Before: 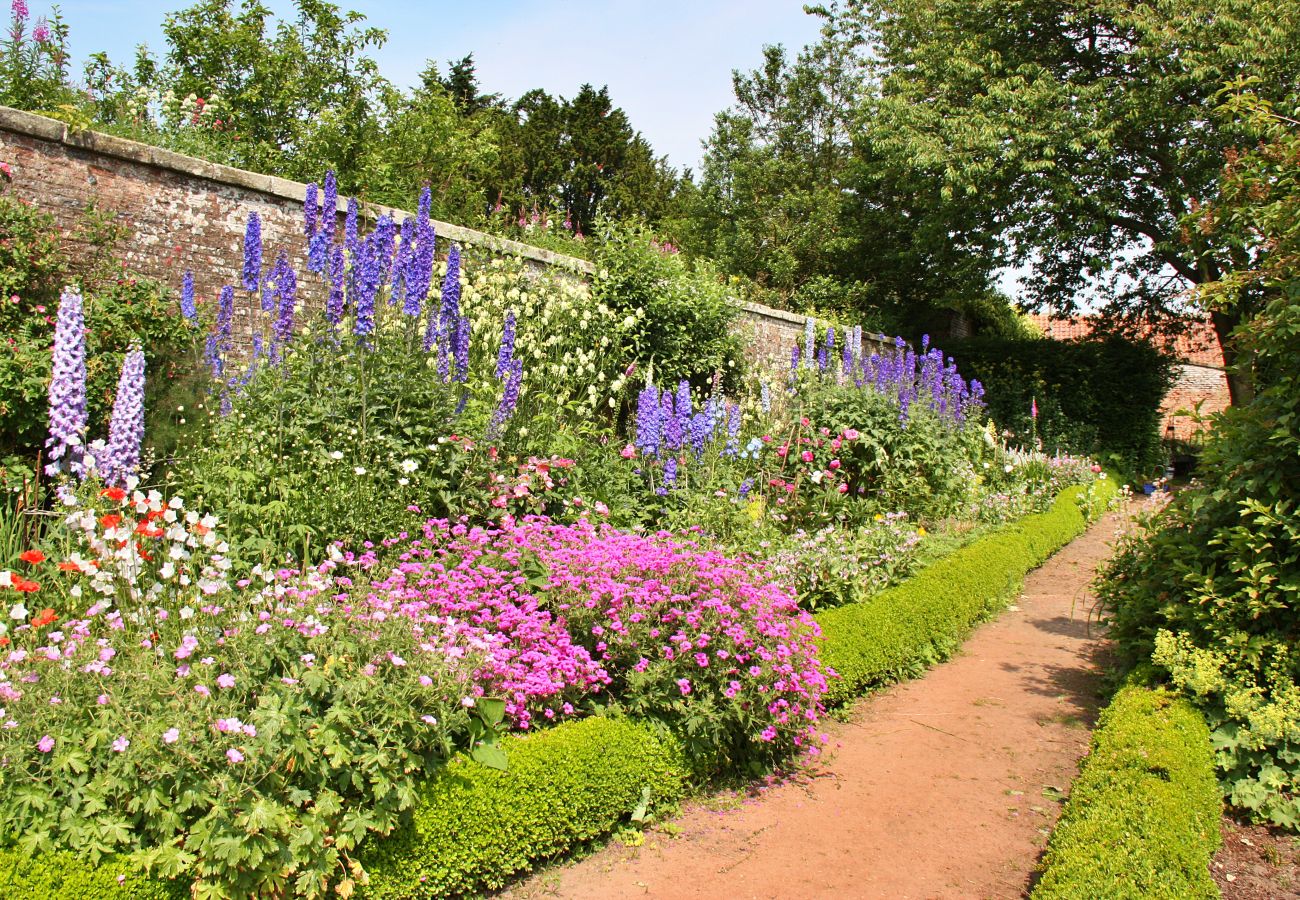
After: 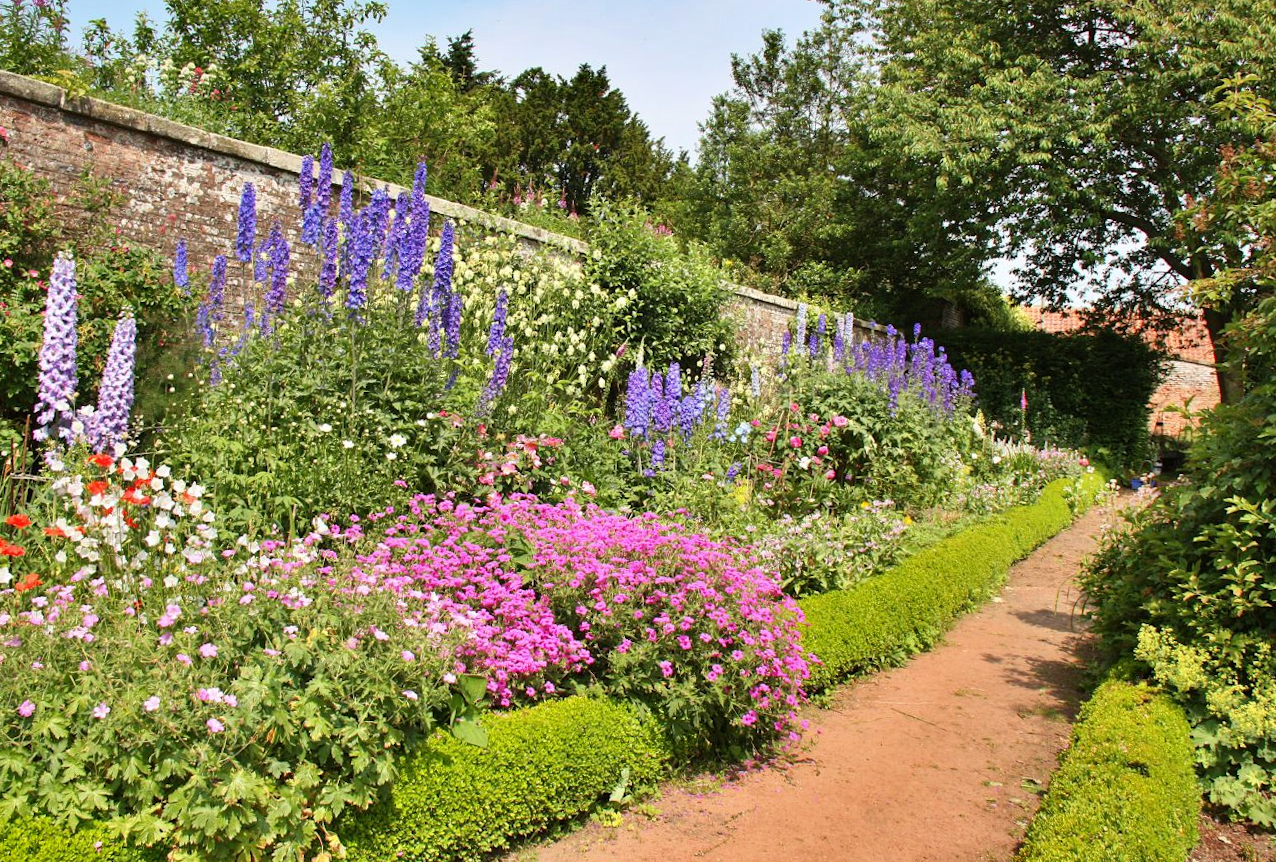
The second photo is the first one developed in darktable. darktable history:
rotate and perspective: rotation 1.57°, crop left 0.018, crop right 0.982, crop top 0.039, crop bottom 0.961
shadows and highlights: low approximation 0.01, soften with gaussian
